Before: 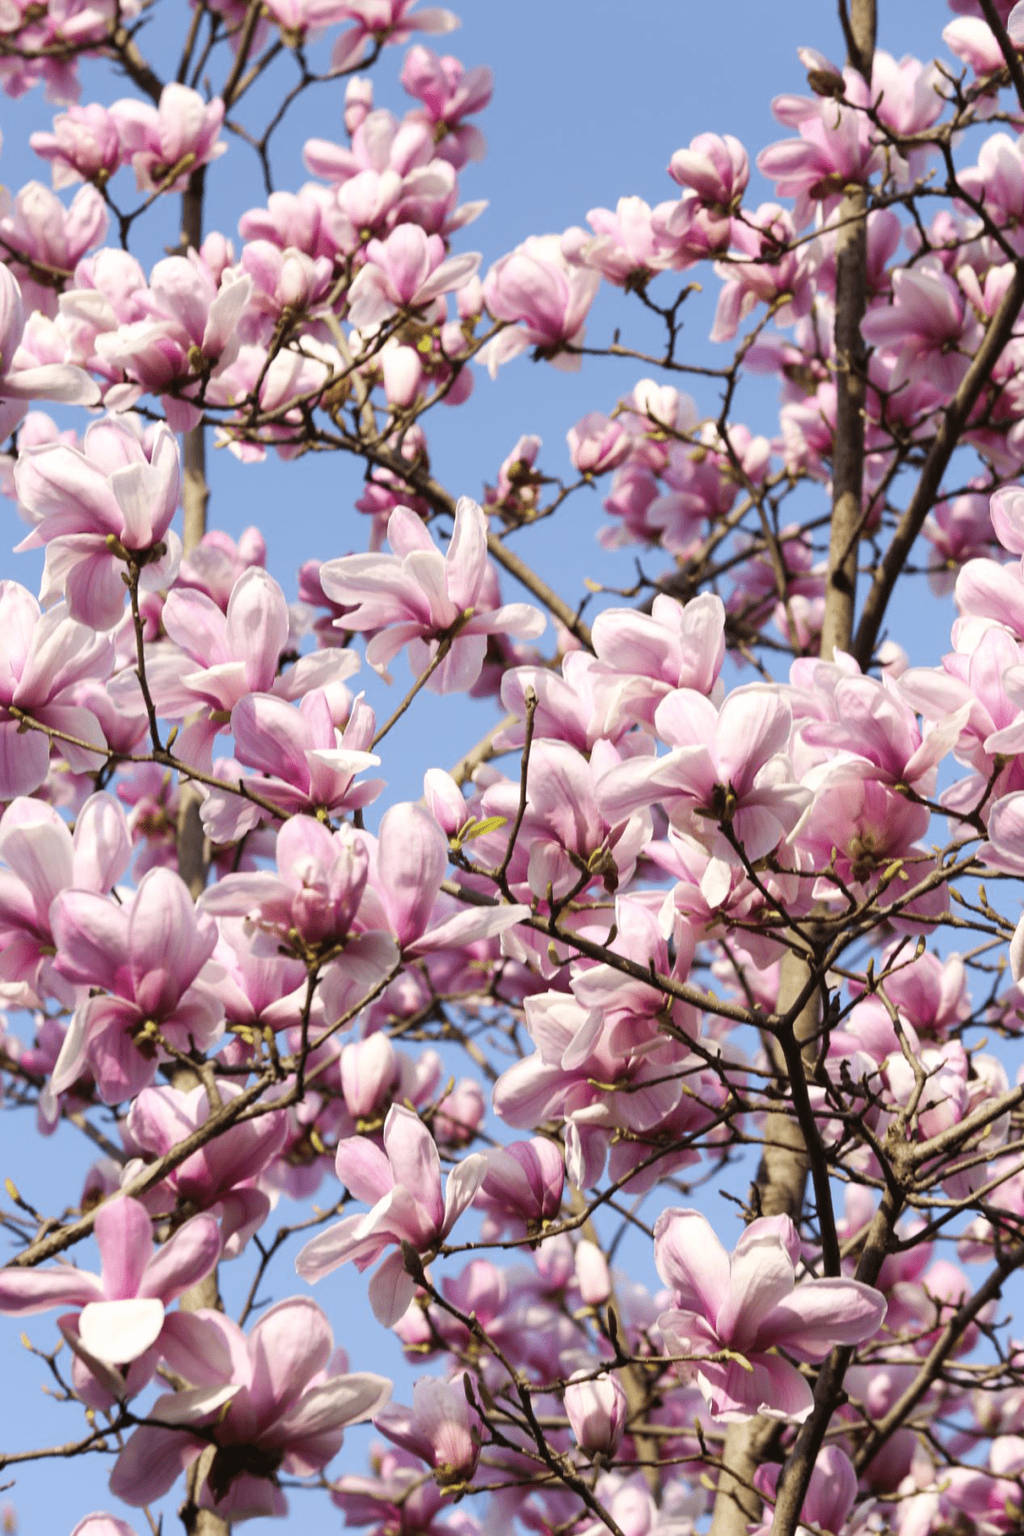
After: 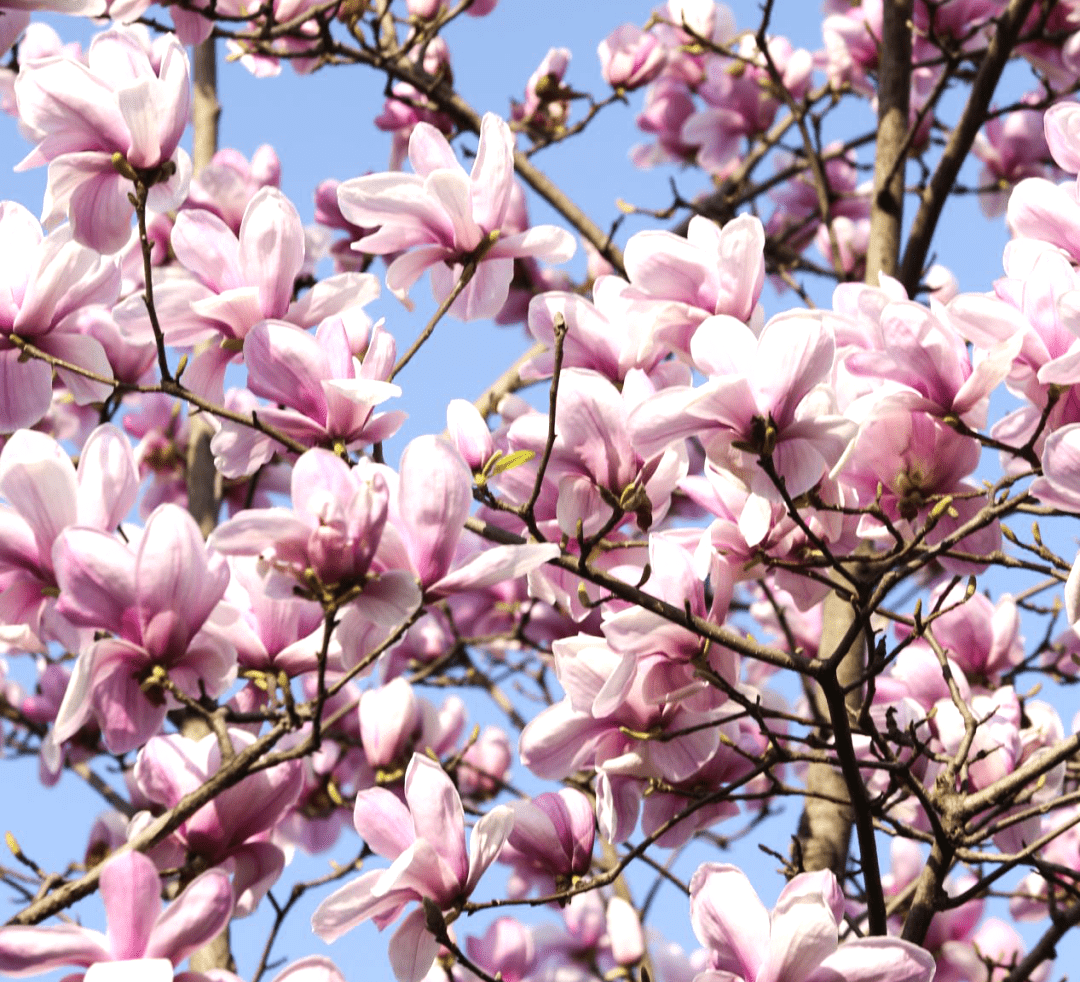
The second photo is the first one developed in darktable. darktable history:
crop and rotate: top 25.379%, bottom 13.968%
tone equalizer: -8 EV -0.433 EV, -7 EV -0.388 EV, -6 EV -0.319 EV, -5 EV -0.233 EV, -3 EV 0.188 EV, -2 EV 0.311 EV, -1 EV 0.383 EV, +0 EV 0.446 EV, edges refinement/feathering 500, mask exposure compensation -1.57 EV, preserve details no
